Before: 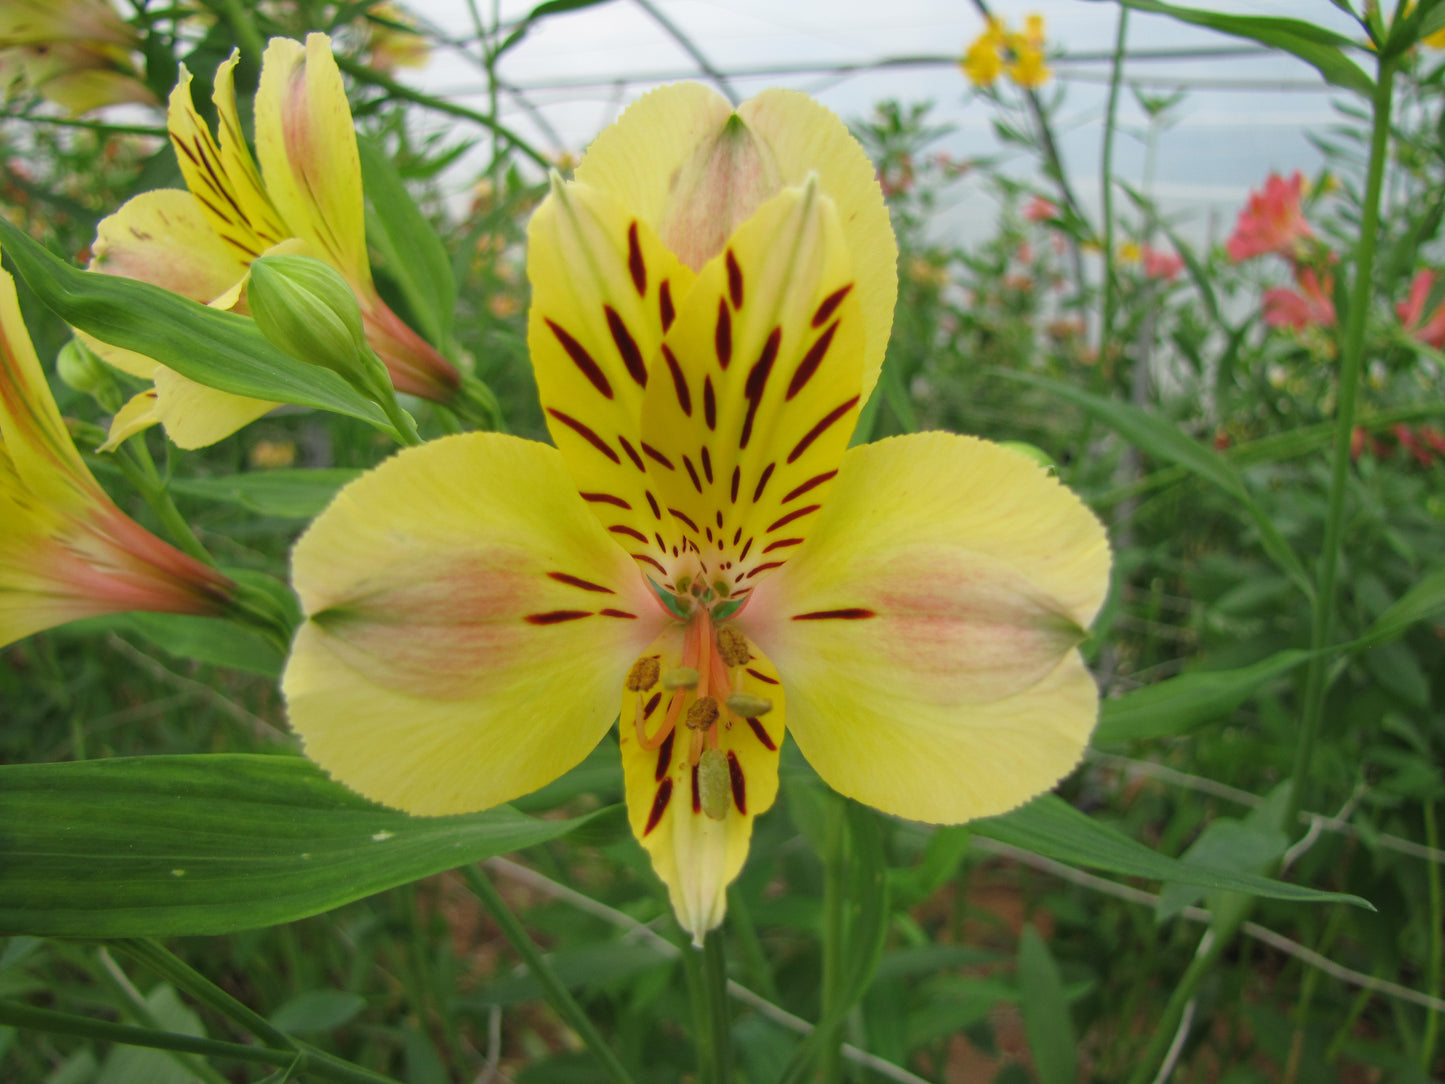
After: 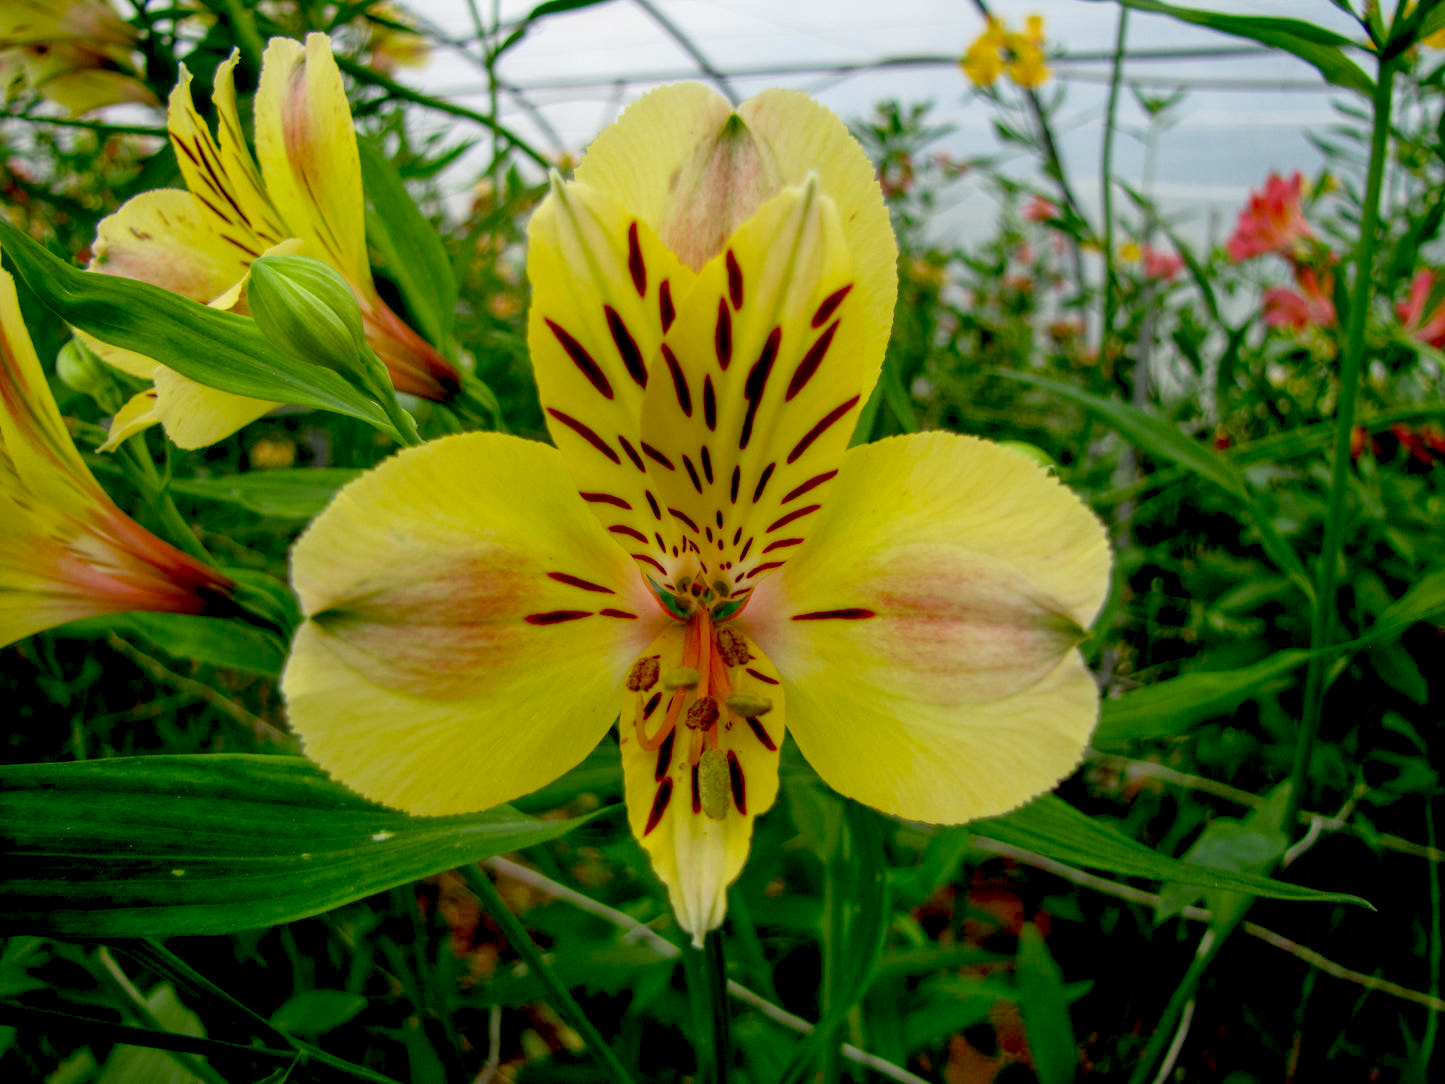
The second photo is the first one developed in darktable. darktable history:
exposure: black level correction 0.055, exposure -0.038 EV, compensate exposure bias true, compensate highlight preservation false
local contrast: on, module defaults
